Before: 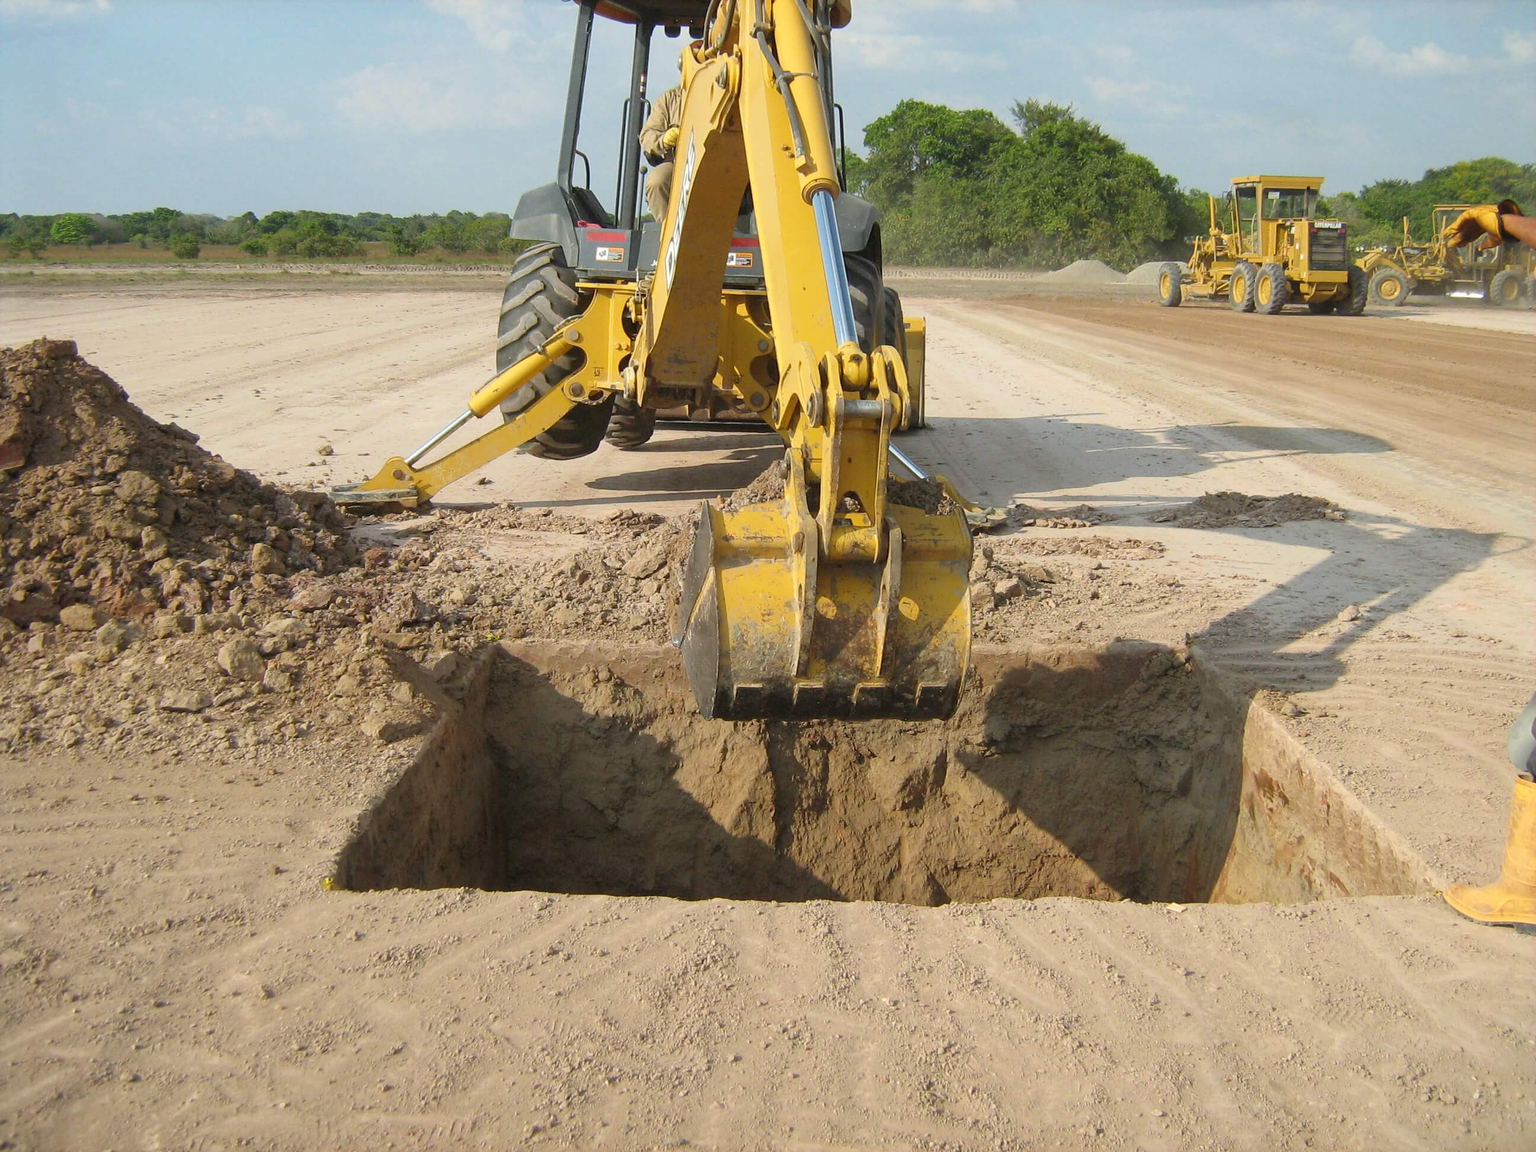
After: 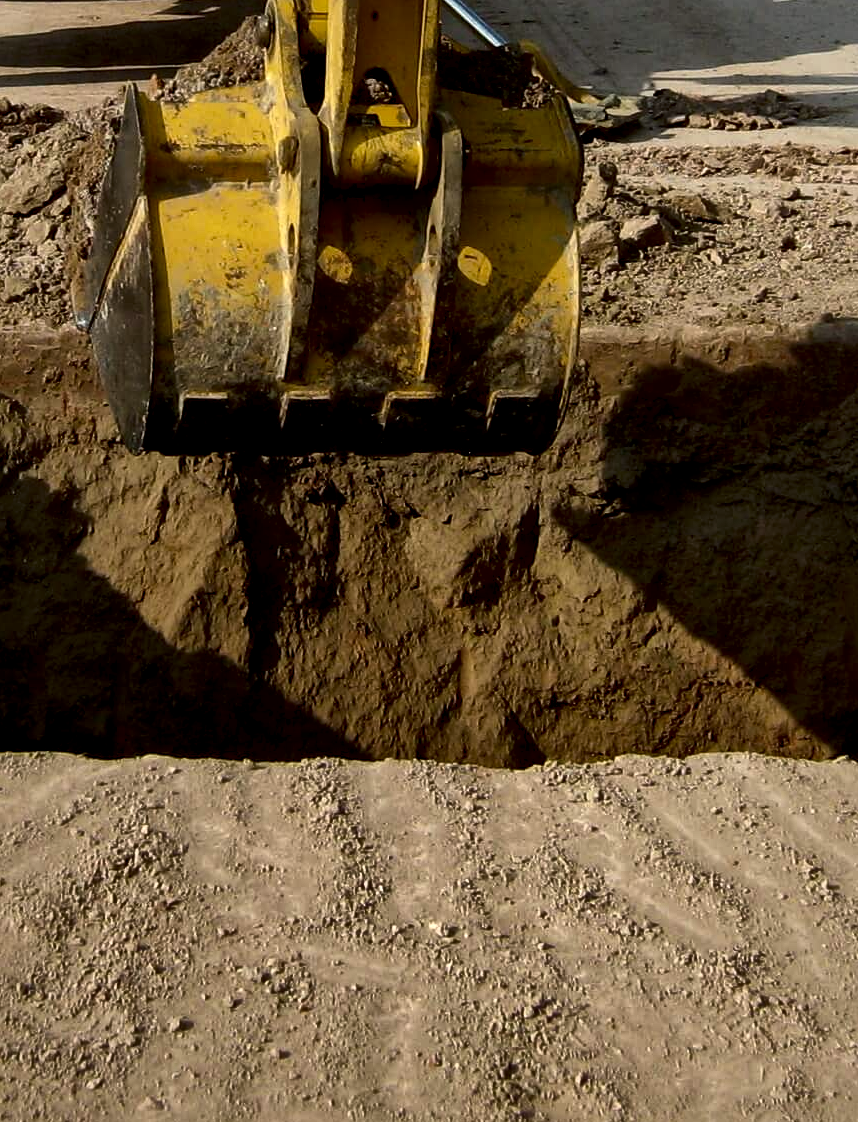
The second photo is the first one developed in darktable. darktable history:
rgb levels: levels [[0.029, 0.461, 0.922], [0, 0.5, 1], [0, 0.5, 1]]
crop: left 40.878%, top 39.176%, right 25.993%, bottom 3.081%
contrast brightness saturation: brightness -0.52
local contrast: mode bilateral grid, contrast 20, coarseness 50, detail 171%, midtone range 0.2
